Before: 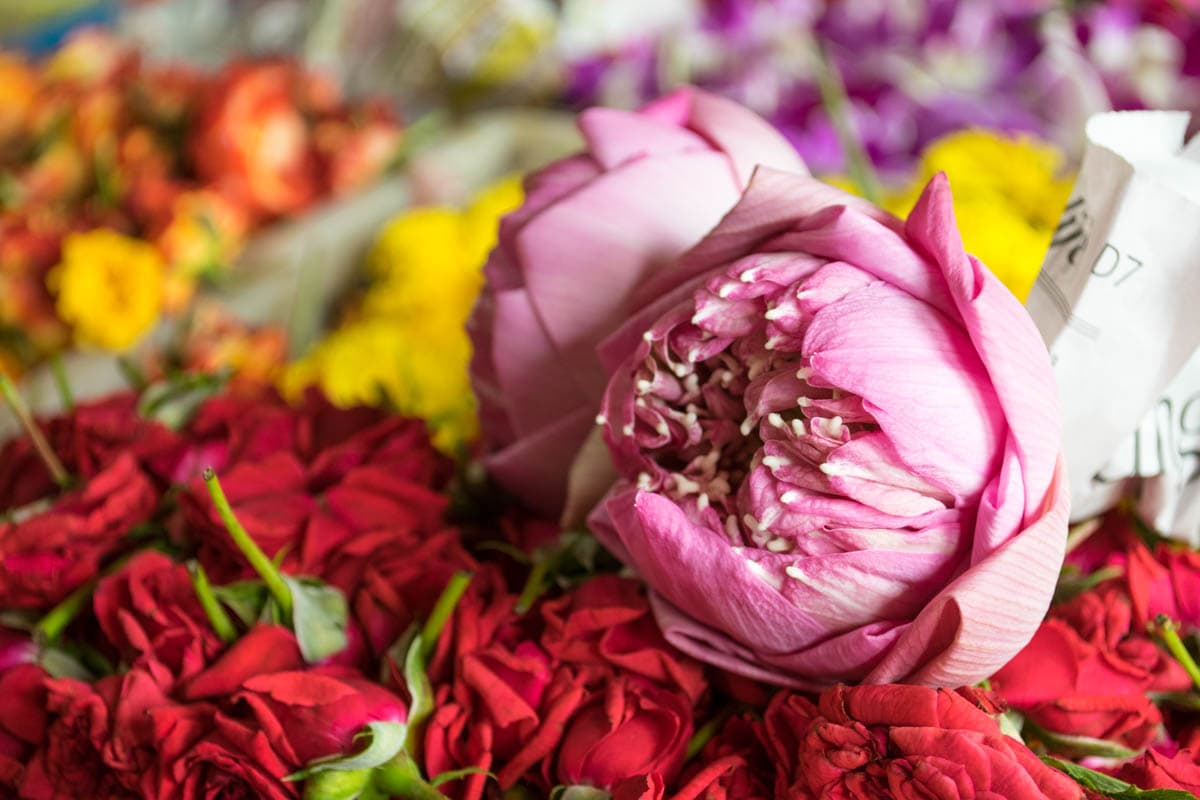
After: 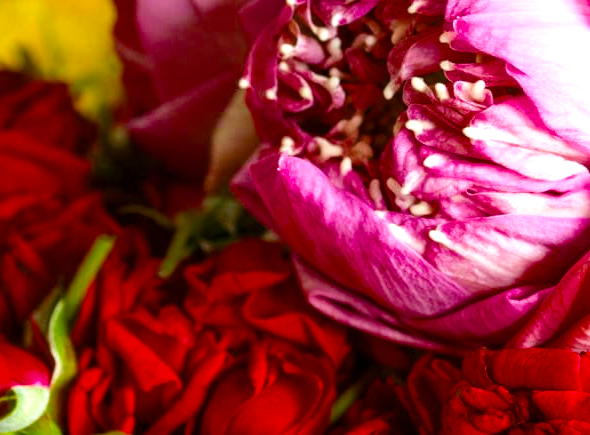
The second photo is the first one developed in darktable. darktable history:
color balance rgb: perceptual saturation grading › global saturation 25.349%, global vibrance 16.415%, saturation formula JzAzBz (2021)
exposure: exposure 0.497 EV, compensate highlight preservation false
crop: left 29.783%, top 42.045%, right 21.013%, bottom 3.467%
